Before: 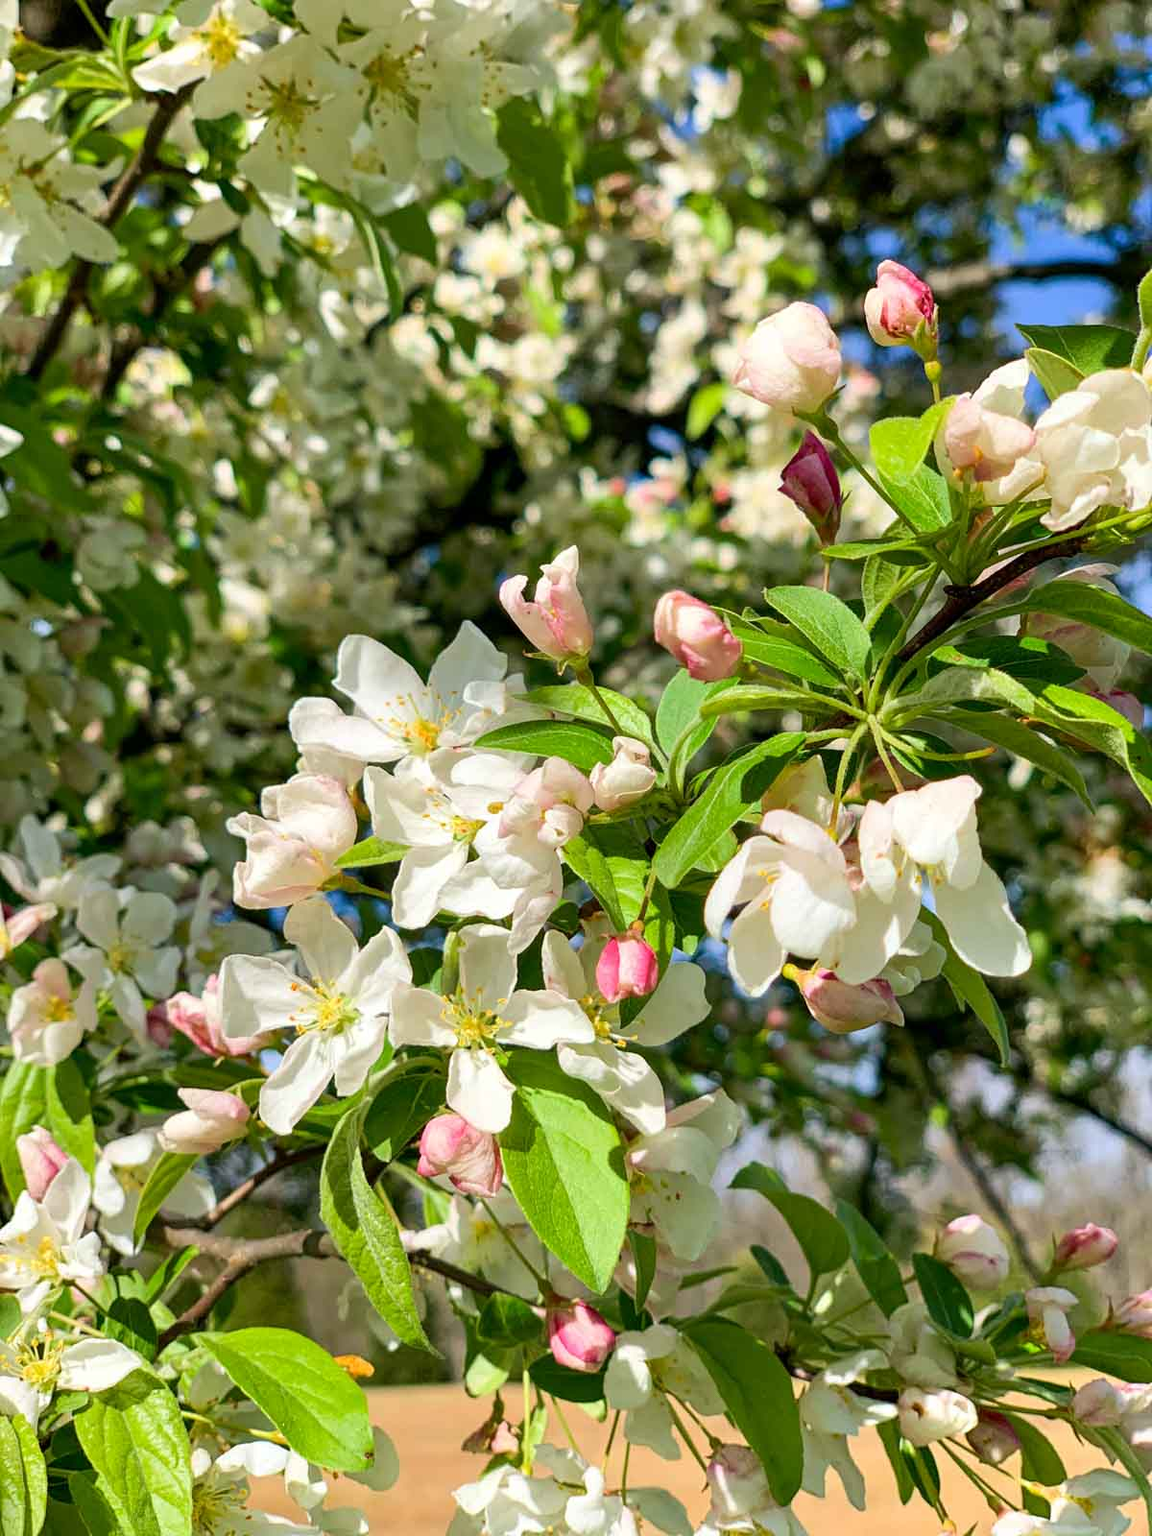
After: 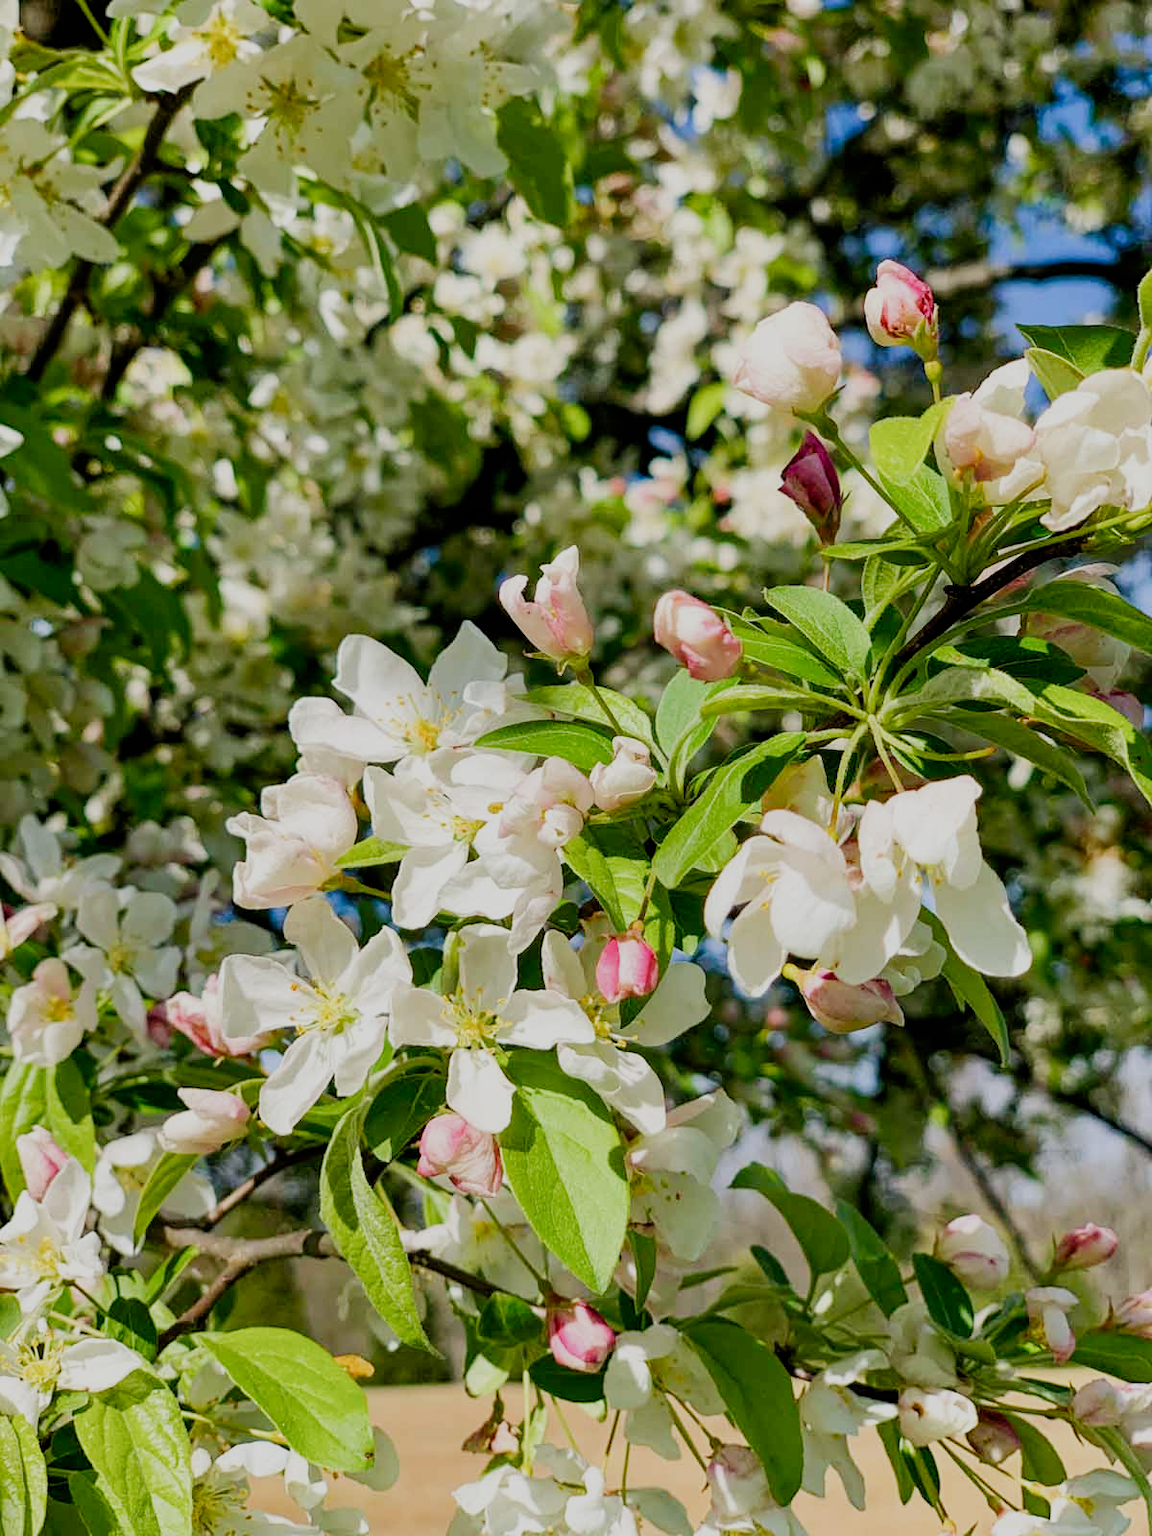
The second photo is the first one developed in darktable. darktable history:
filmic rgb: black relative exposure -7.65 EV, white relative exposure 4.56 EV, threshold 5.96 EV, hardness 3.61, preserve chrominance no, color science v5 (2021), enable highlight reconstruction true
